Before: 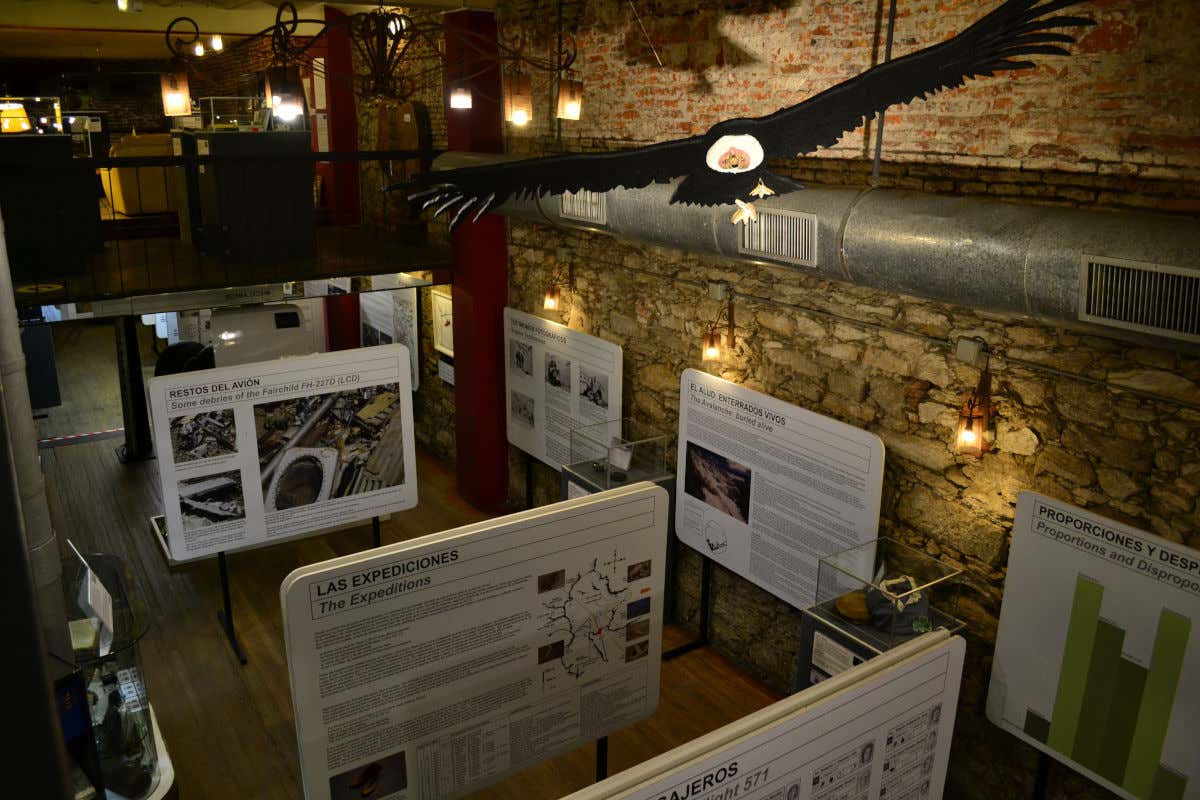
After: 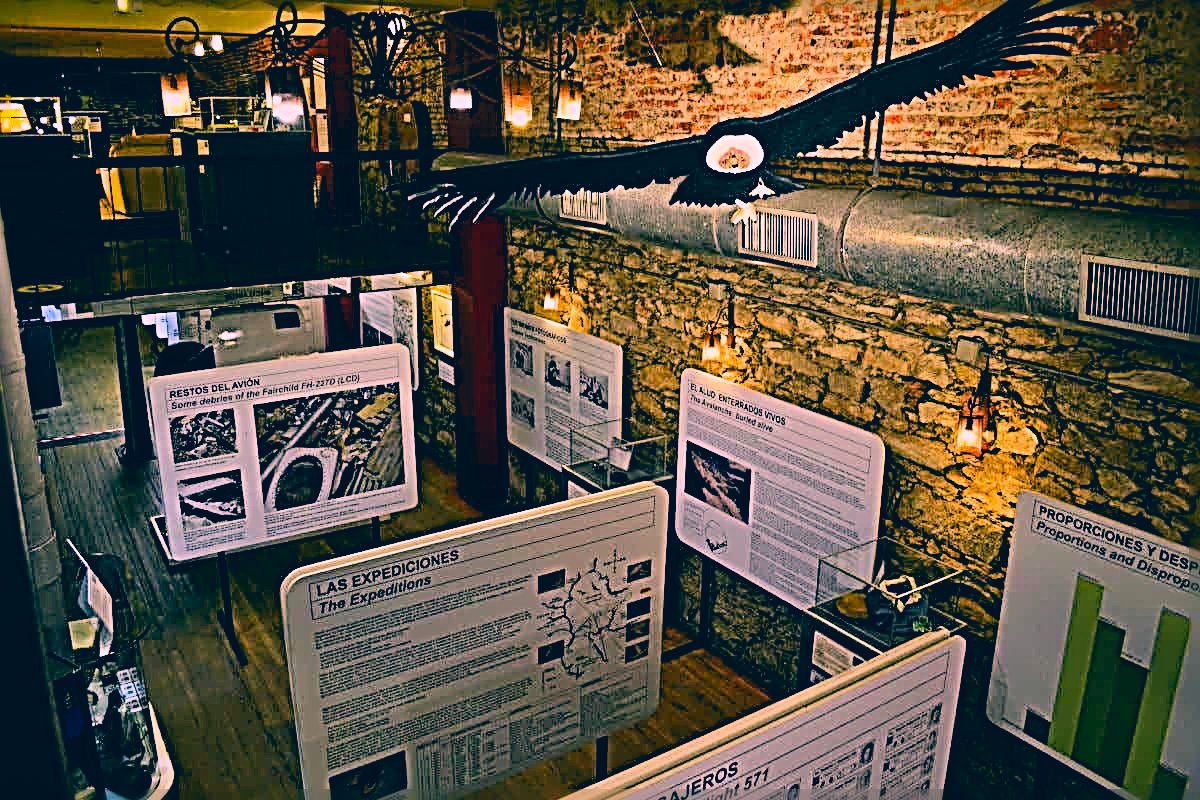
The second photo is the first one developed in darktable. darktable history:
color correction: highlights a* 16.67, highlights b* 0.294, shadows a* -15.37, shadows b* -14.01, saturation 1.5
sharpen: radius 4.053, amount 1.995
filmic rgb: black relative exposure -7.13 EV, white relative exposure 5.37 EV, hardness 3.02, color science v6 (2022)
exposure: black level correction 0, exposure 1.001 EV, compensate exposure bias true, compensate highlight preservation false
